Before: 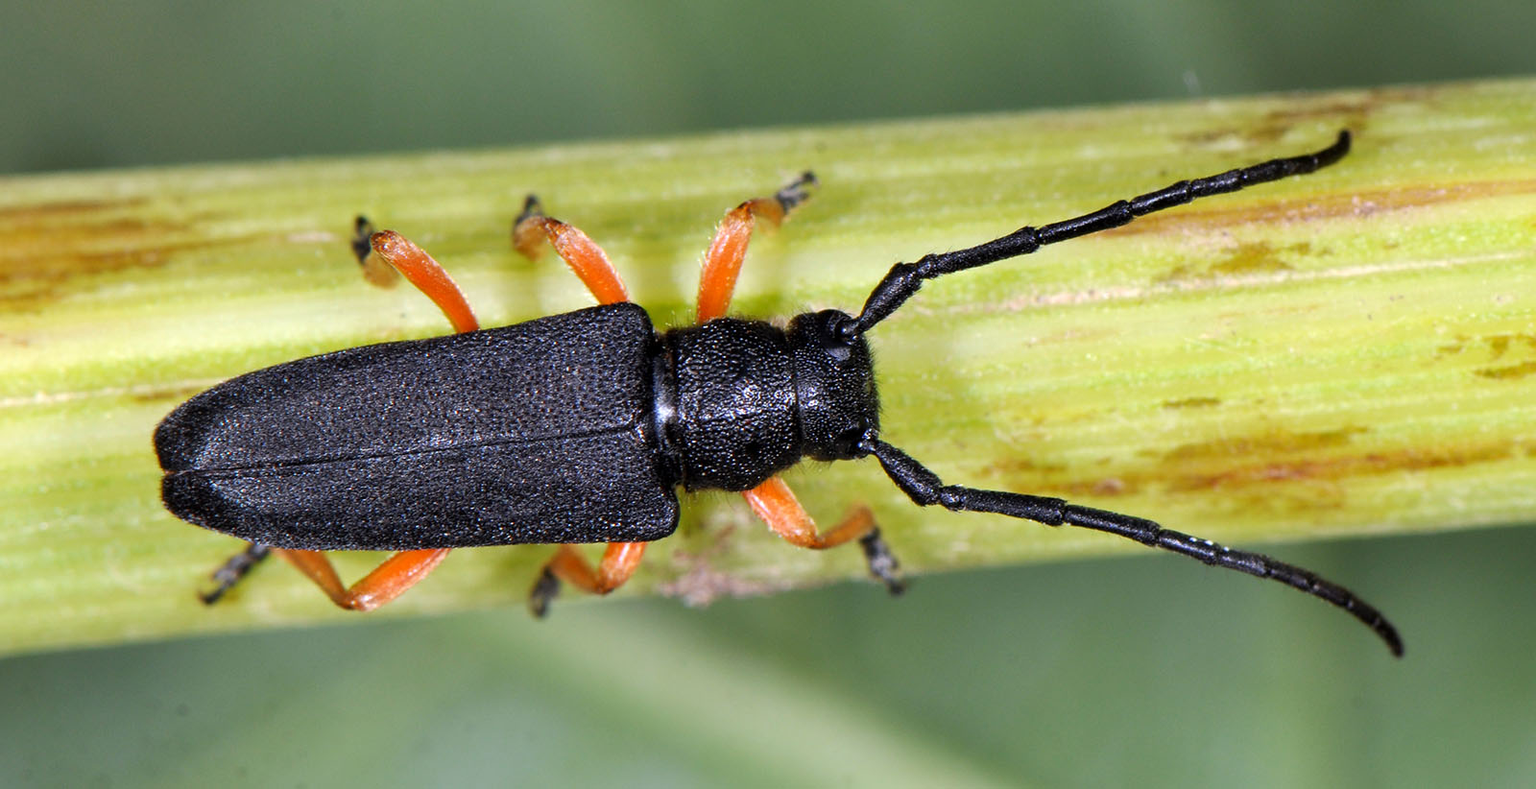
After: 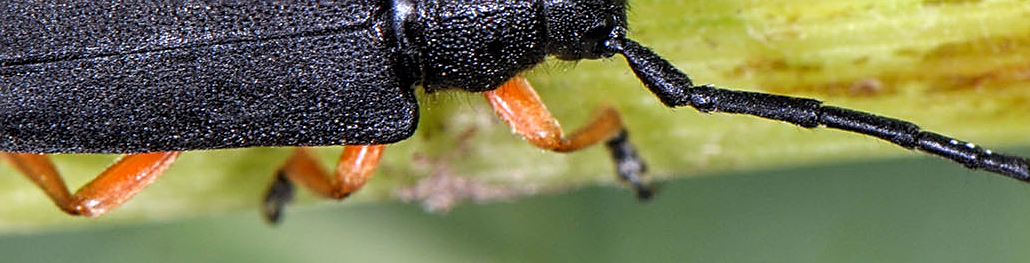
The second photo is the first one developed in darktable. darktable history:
sharpen: on, module defaults
crop: left 18.091%, top 51.13%, right 17.525%, bottom 16.85%
local contrast: on, module defaults
